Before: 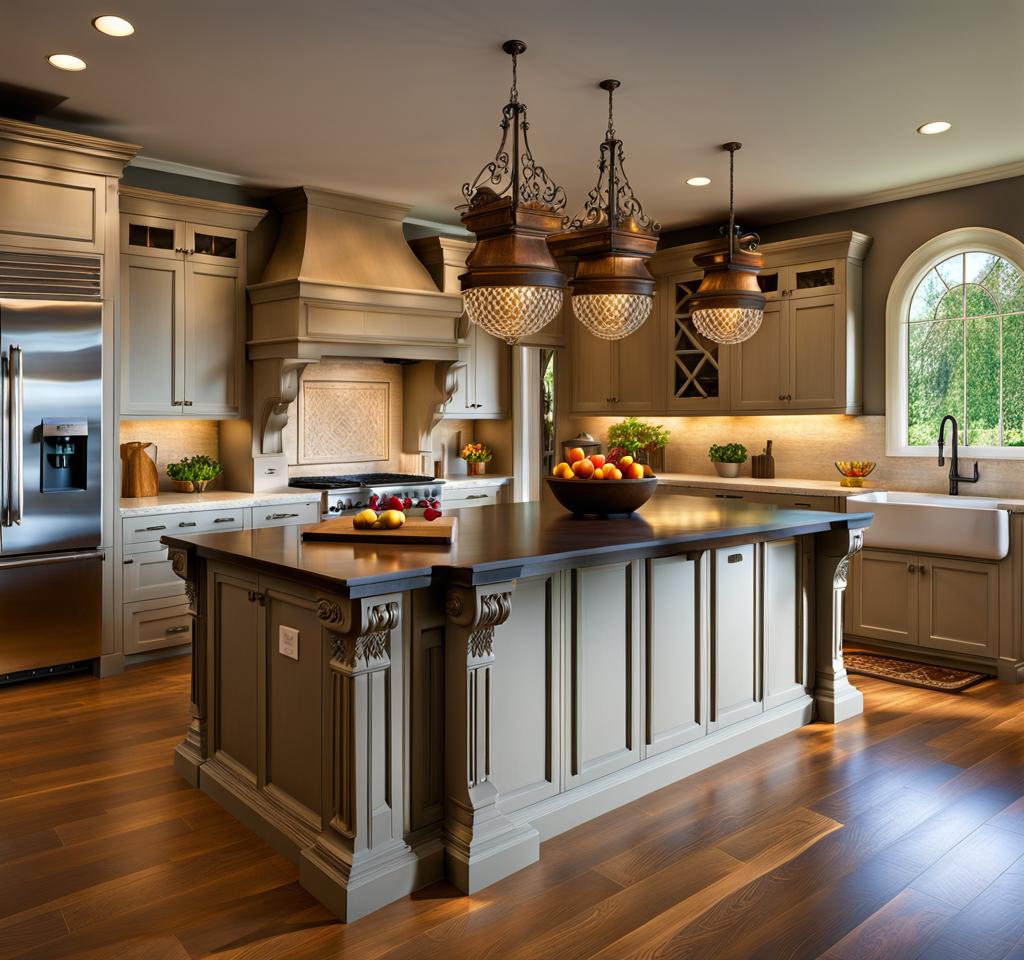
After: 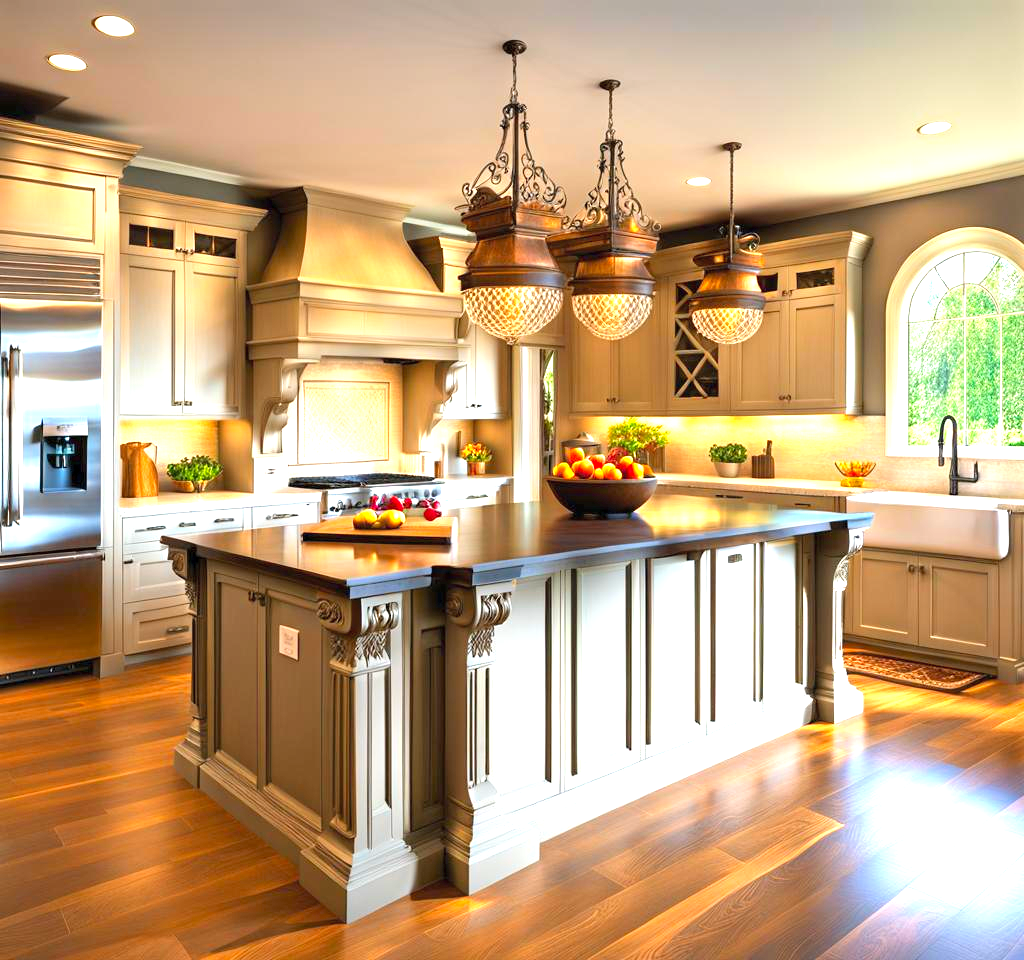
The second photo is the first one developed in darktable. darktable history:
exposure: exposure 1.498 EV, compensate exposure bias true, compensate highlight preservation false
contrast brightness saturation: brightness 0.089, saturation 0.193
